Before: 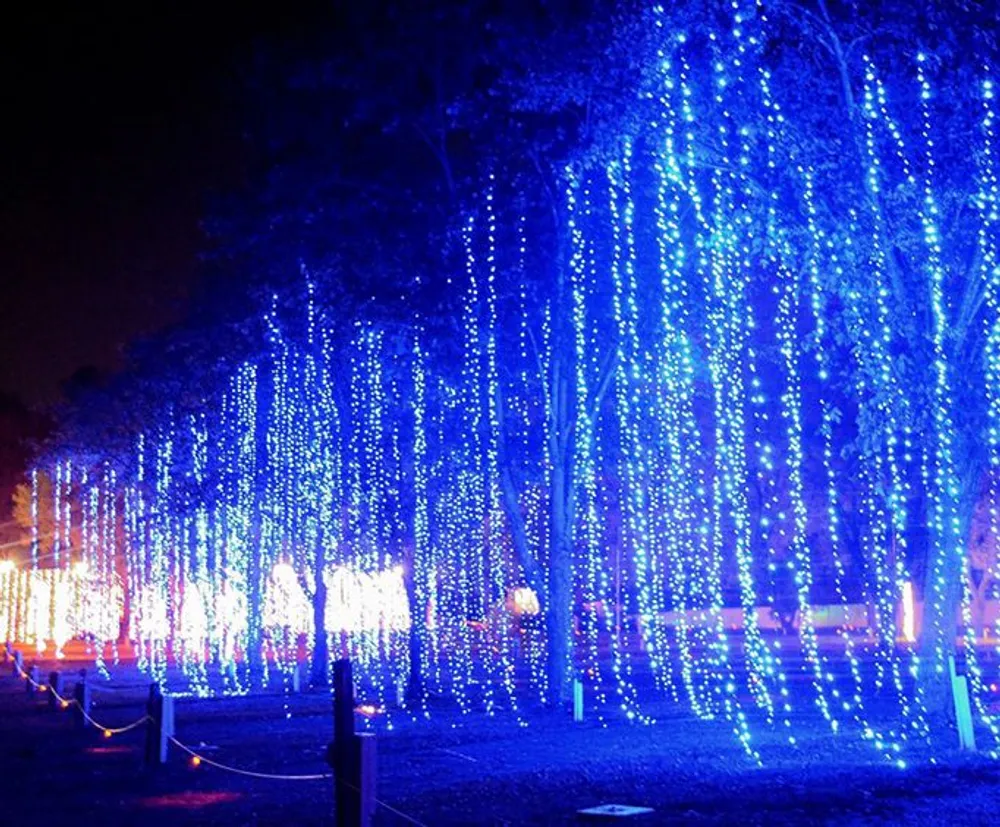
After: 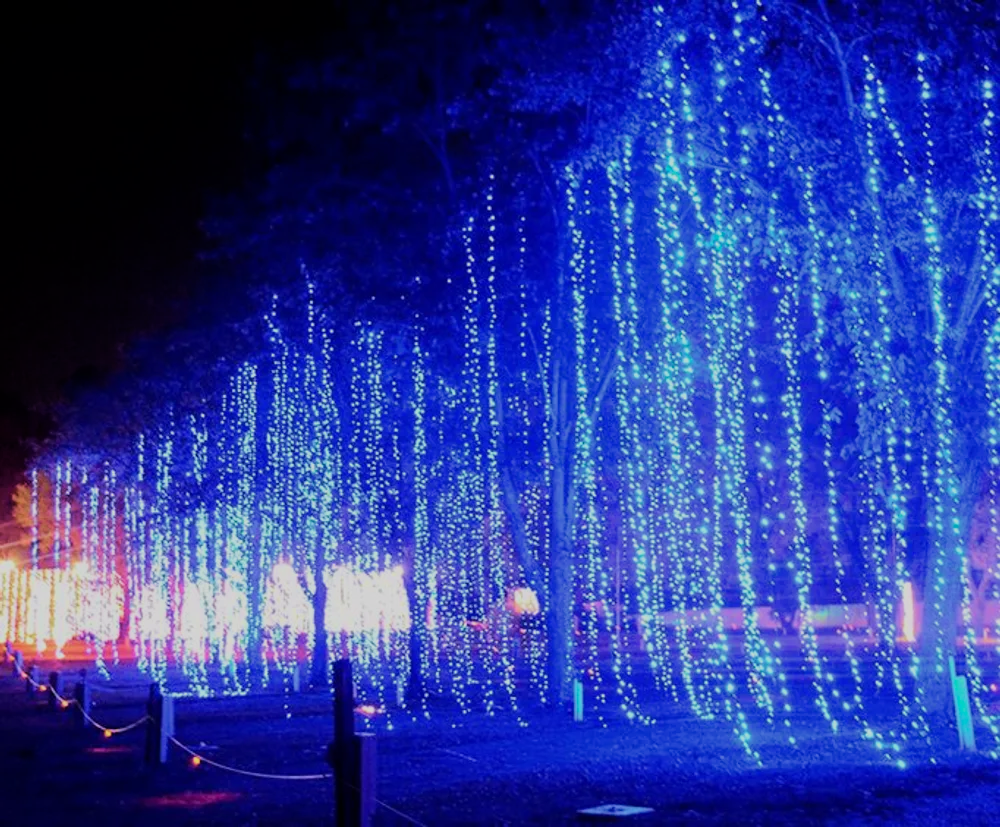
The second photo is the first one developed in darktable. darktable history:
filmic rgb: black relative exposure -7.65 EV, white relative exposure 4.56 EV, hardness 3.61
velvia: strength 44.68%
